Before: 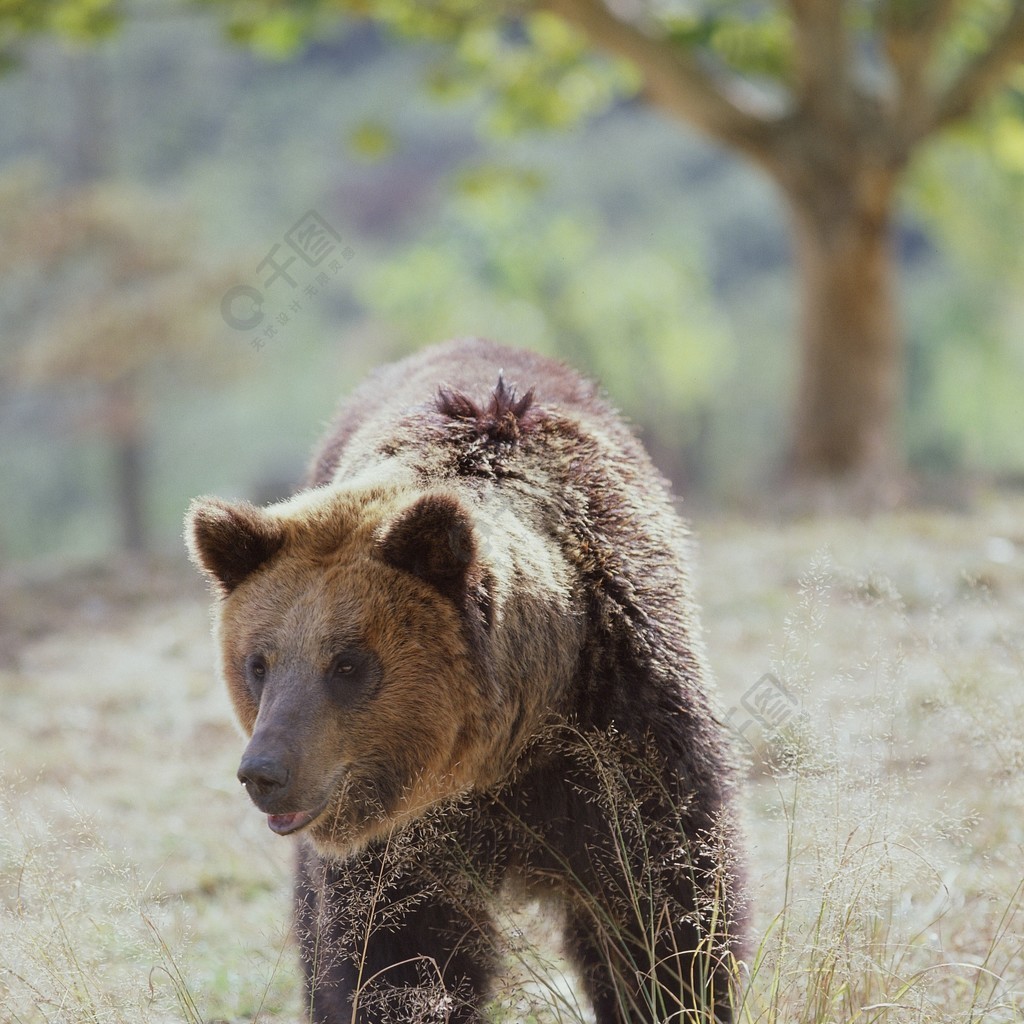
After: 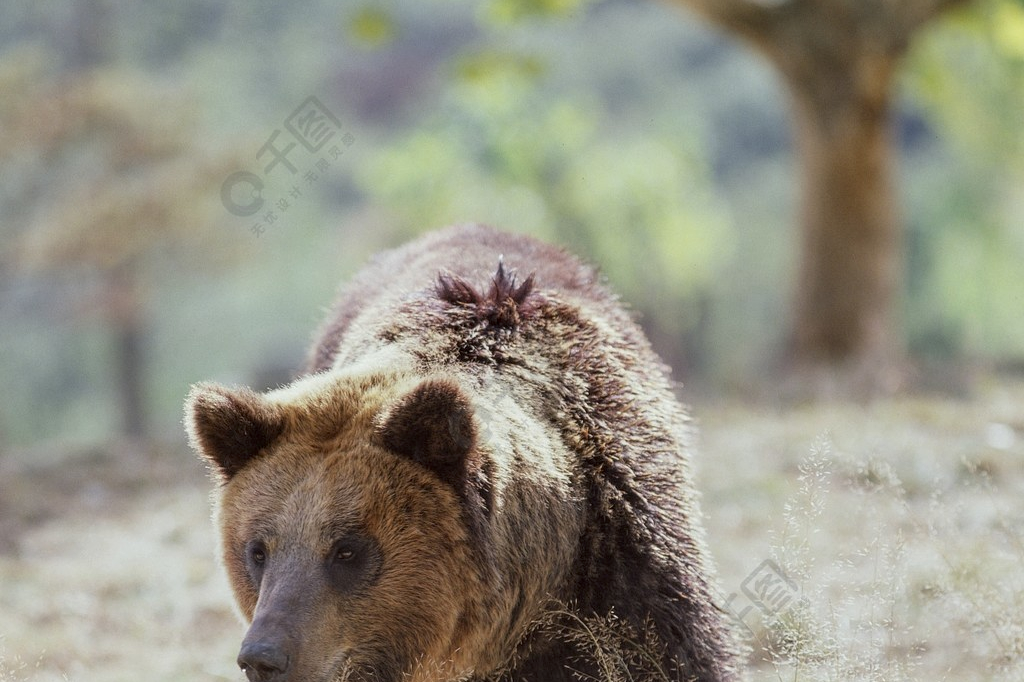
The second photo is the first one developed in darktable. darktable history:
local contrast: on, module defaults
crop: top 11.185%, bottom 22.175%
